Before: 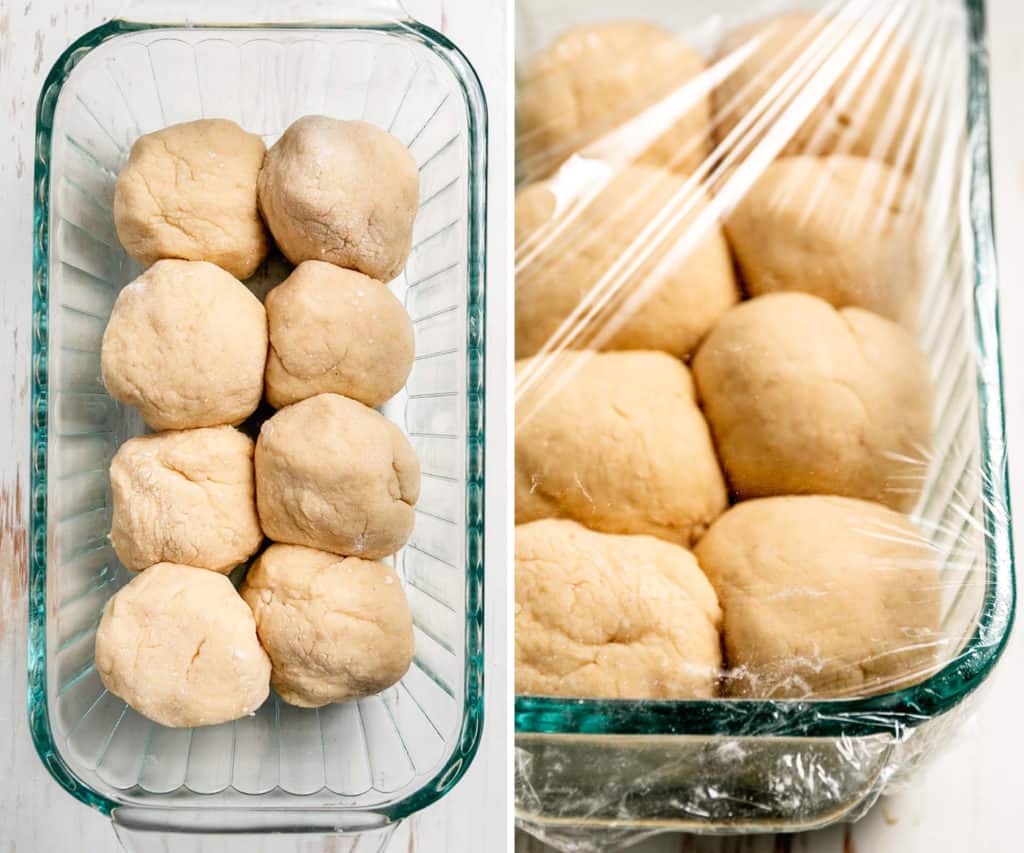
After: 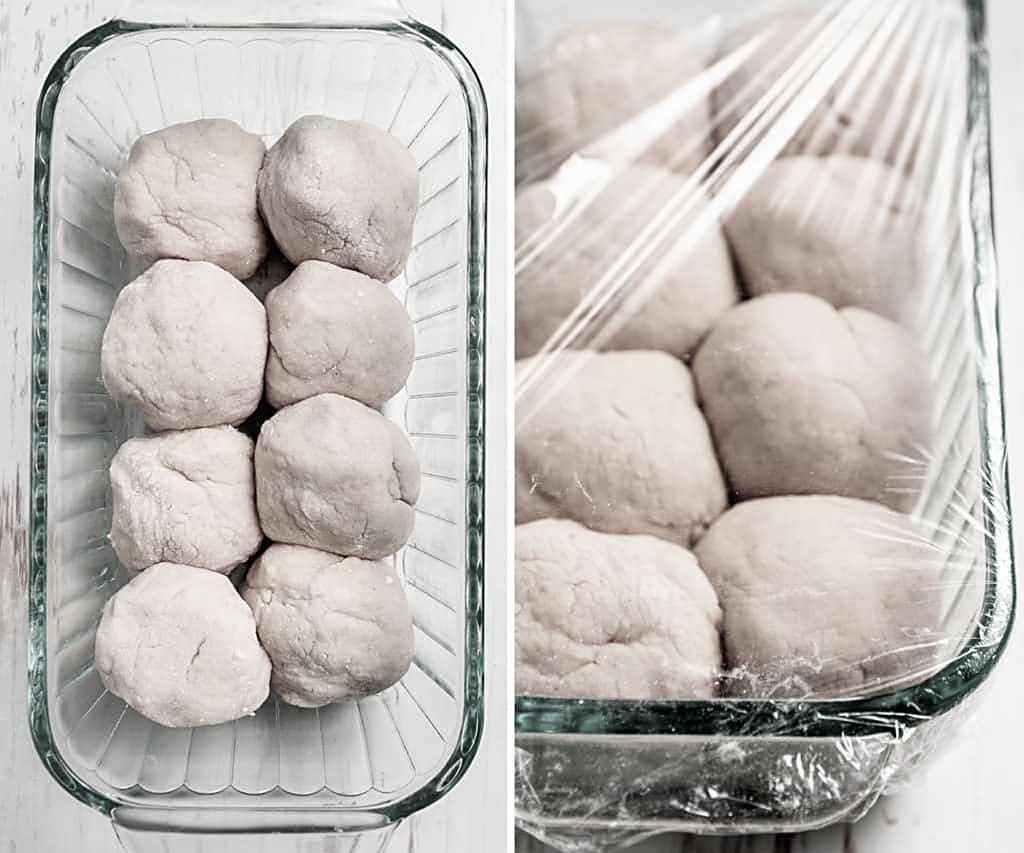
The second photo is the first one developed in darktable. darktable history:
sharpen: on, module defaults
tone equalizer: -7 EV 0.18 EV, -6 EV 0.12 EV, -5 EV 0.08 EV, -4 EV 0.04 EV, -2 EV -0.02 EV, -1 EV -0.04 EV, +0 EV -0.06 EV, luminance estimator HSV value / RGB max
color contrast: green-magenta contrast 0.3, blue-yellow contrast 0.15
white balance: emerald 1
